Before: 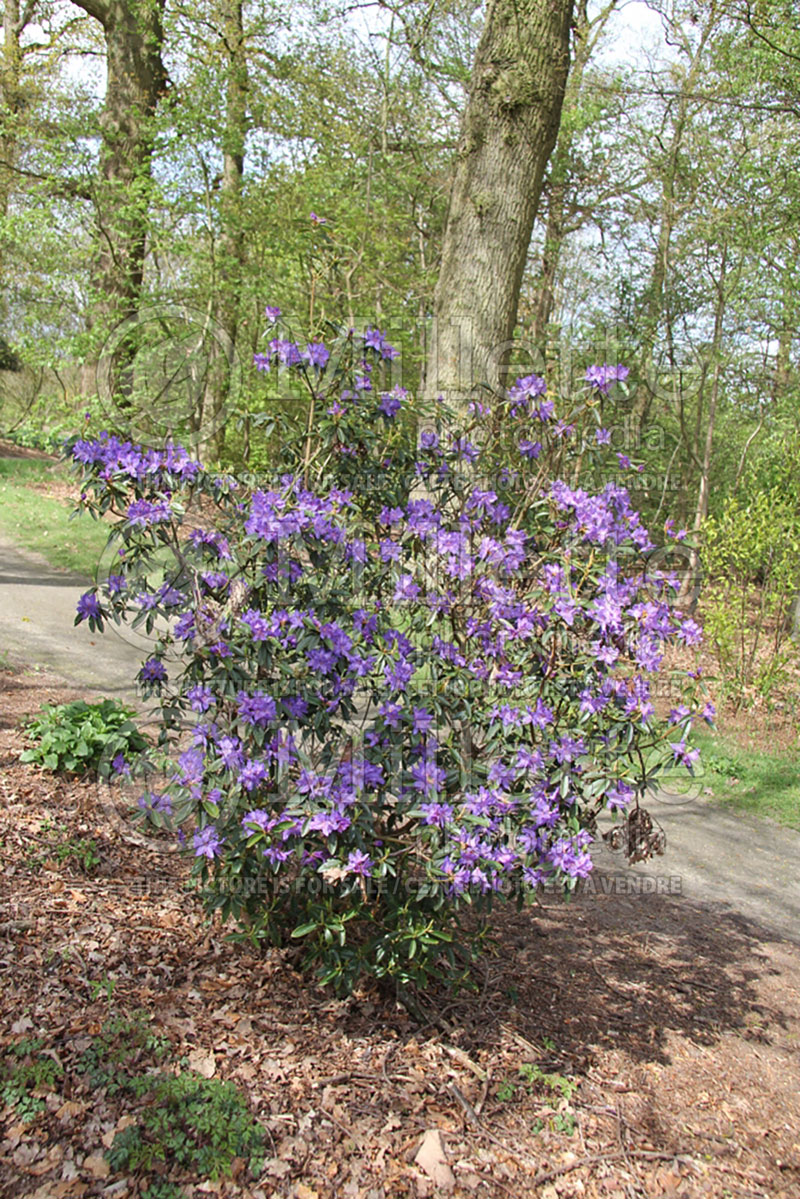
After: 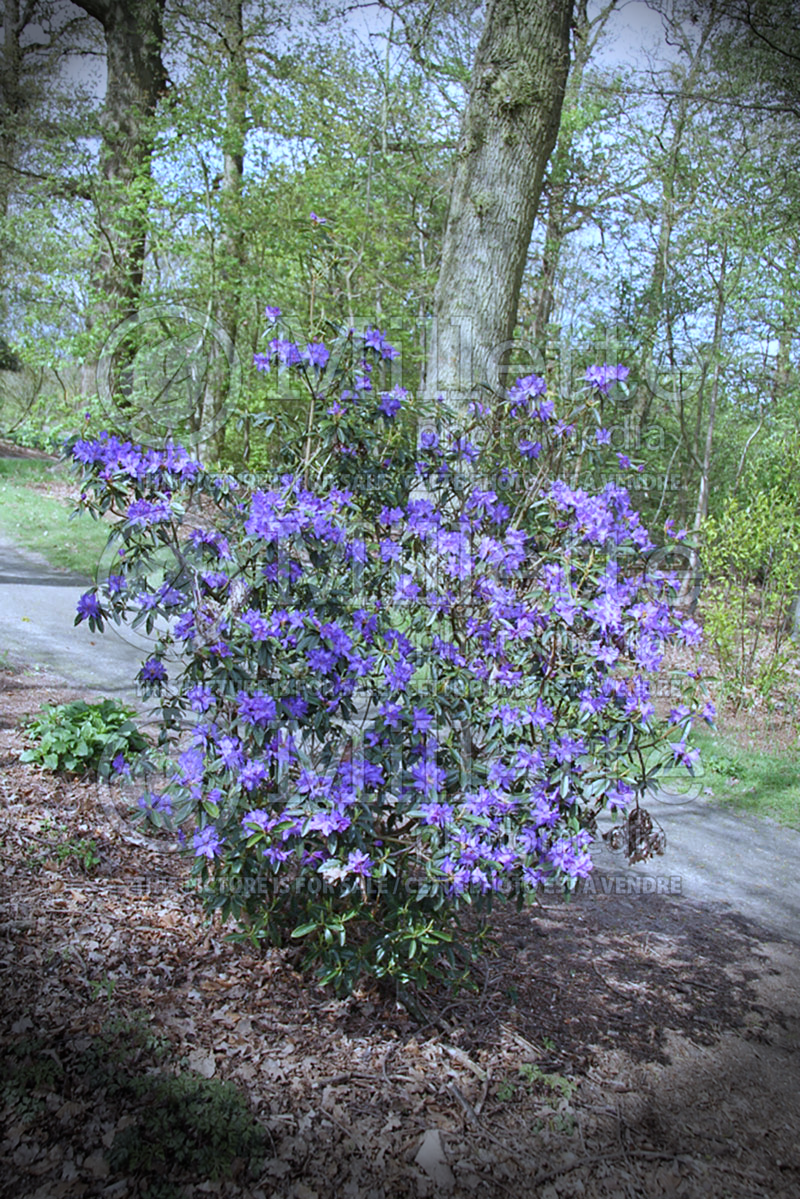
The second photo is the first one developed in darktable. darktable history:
base curve: curves: ch0 [(0, 0) (0.283, 0.295) (1, 1)], preserve colors none
vignetting: fall-off start 76.42%, fall-off radius 27.36%, brightness -0.872, center (0.037, -0.09), width/height ratio 0.971
white balance: red 0.871, blue 1.249
